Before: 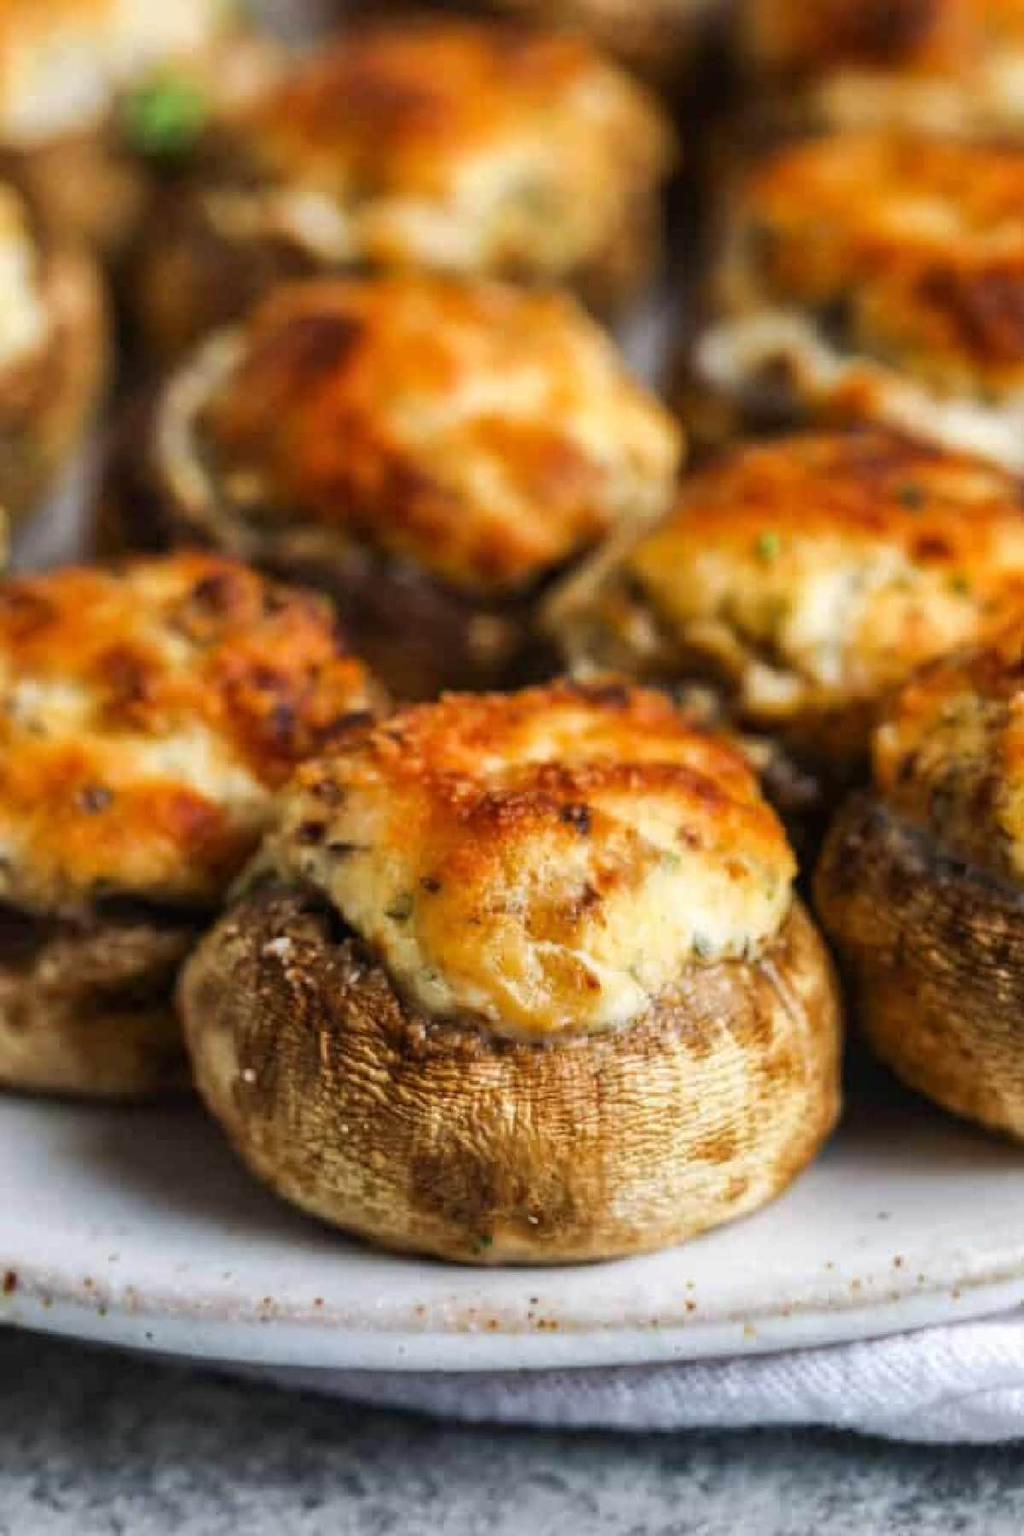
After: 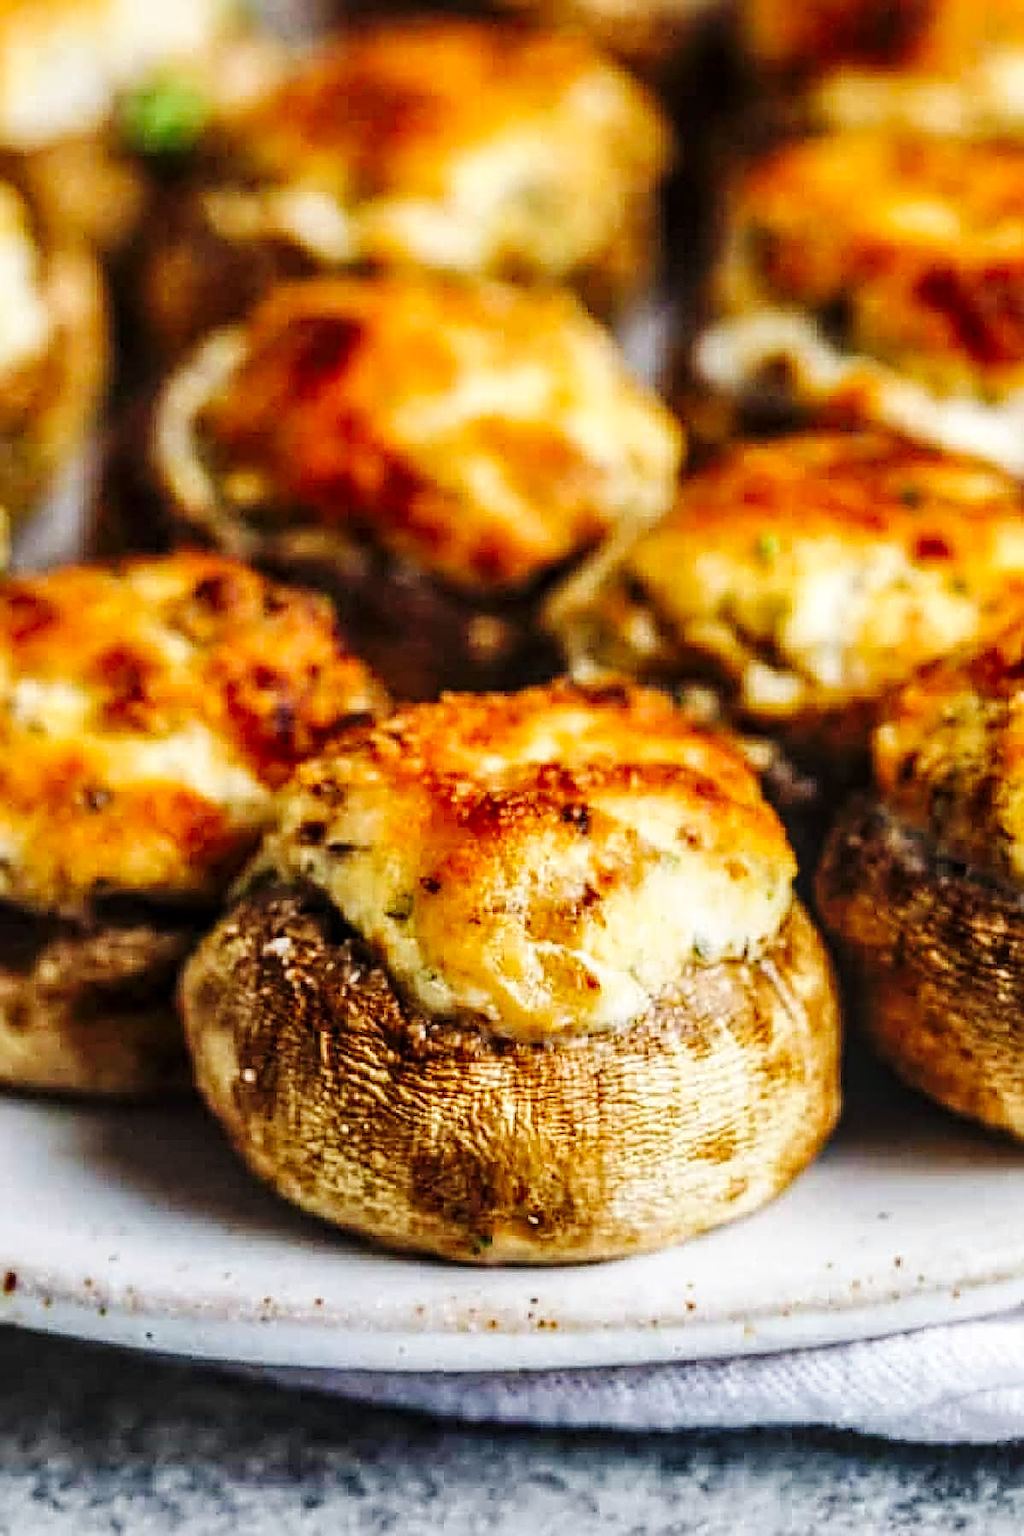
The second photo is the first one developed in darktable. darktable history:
sharpen: radius 2.817, amount 0.715
local contrast: on, module defaults
base curve: curves: ch0 [(0, 0) (0.036, 0.025) (0.121, 0.166) (0.206, 0.329) (0.605, 0.79) (1, 1)], preserve colors none
rotate and perspective: automatic cropping off
